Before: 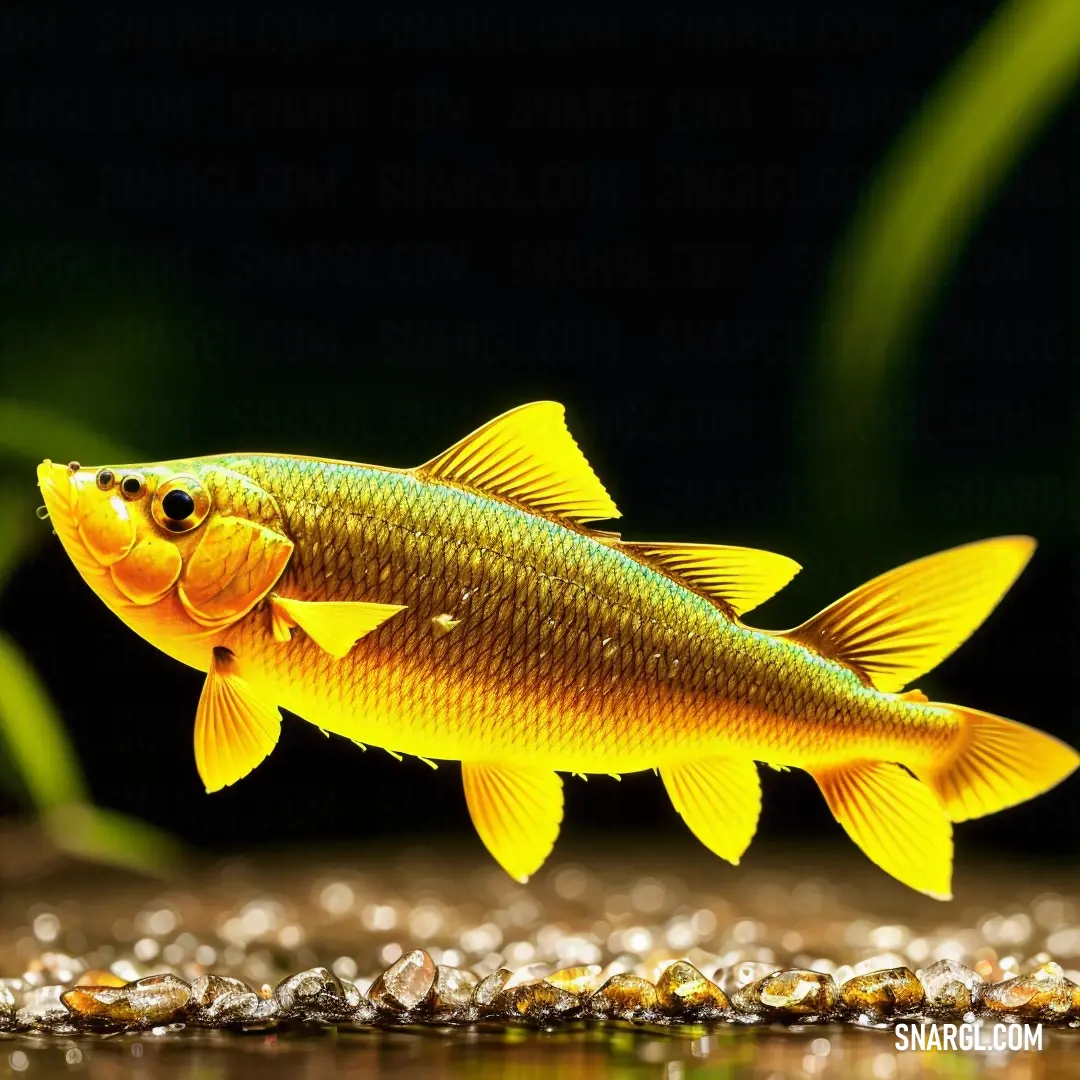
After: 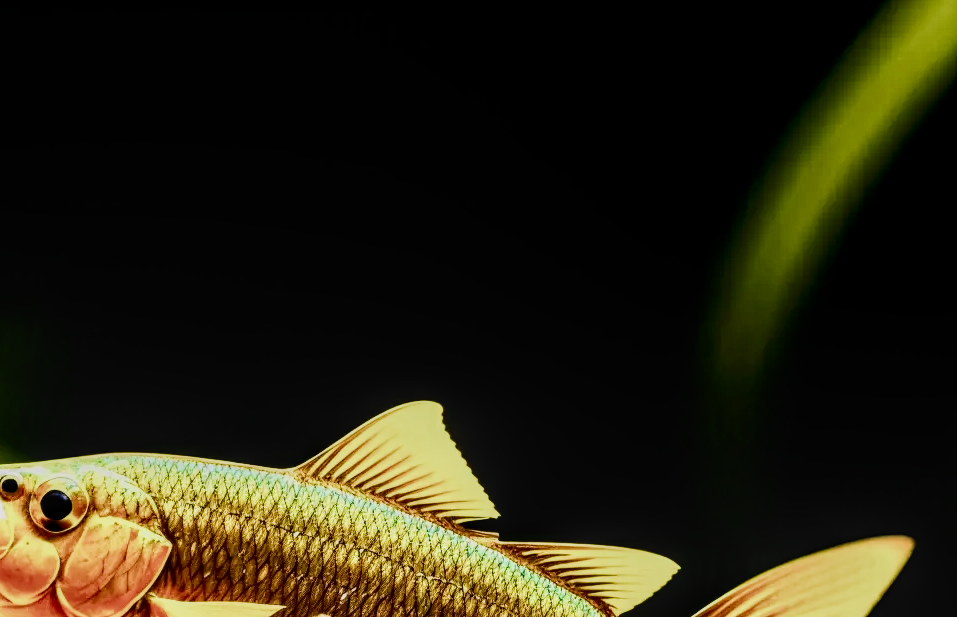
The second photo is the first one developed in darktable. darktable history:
color zones: curves: ch0 [(0, 0.5) (0.125, 0.4) (0.25, 0.5) (0.375, 0.4) (0.5, 0.4) (0.625, 0.6) (0.75, 0.6) (0.875, 0.5)]; ch1 [(0, 0.35) (0.125, 0.45) (0.25, 0.35) (0.375, 0.35) (0.5, 0.35) (0.625, 0.35) (0.75, 0.45) (0.875, 0.35)]; ch2 [(0, 0.6) (0.125, 0.5) (0.25, 0.5) (0.375, 0.6) (0.5, 0.6) (0.625, 0.5) (0.75, 0.5) (0.875, 0.5)], mix -121.4%
contrast brightness saturation: contrast 0.279
crop and rotate: left 11.345%, bottom 42.863%
haze removal: compatibility mode true, adaptive false
local contrast: detail 130%
color balance rgb: perceptual saturation grading › global saturation 0.864%, perceptual saturation grading › mid-tones 11.716%, perceptual brilliance grading › highlights 2.632%, global vibrance 1.975%
filmic rgb: black relative exposure -7.65 EV, white relative exposure 4.56 EV, hardness 3.61, add noise in highlights 0.002, preserve chrominance max RGB, color science v3 (2019), use custom middle-gray values true, contrast in highlights soft
